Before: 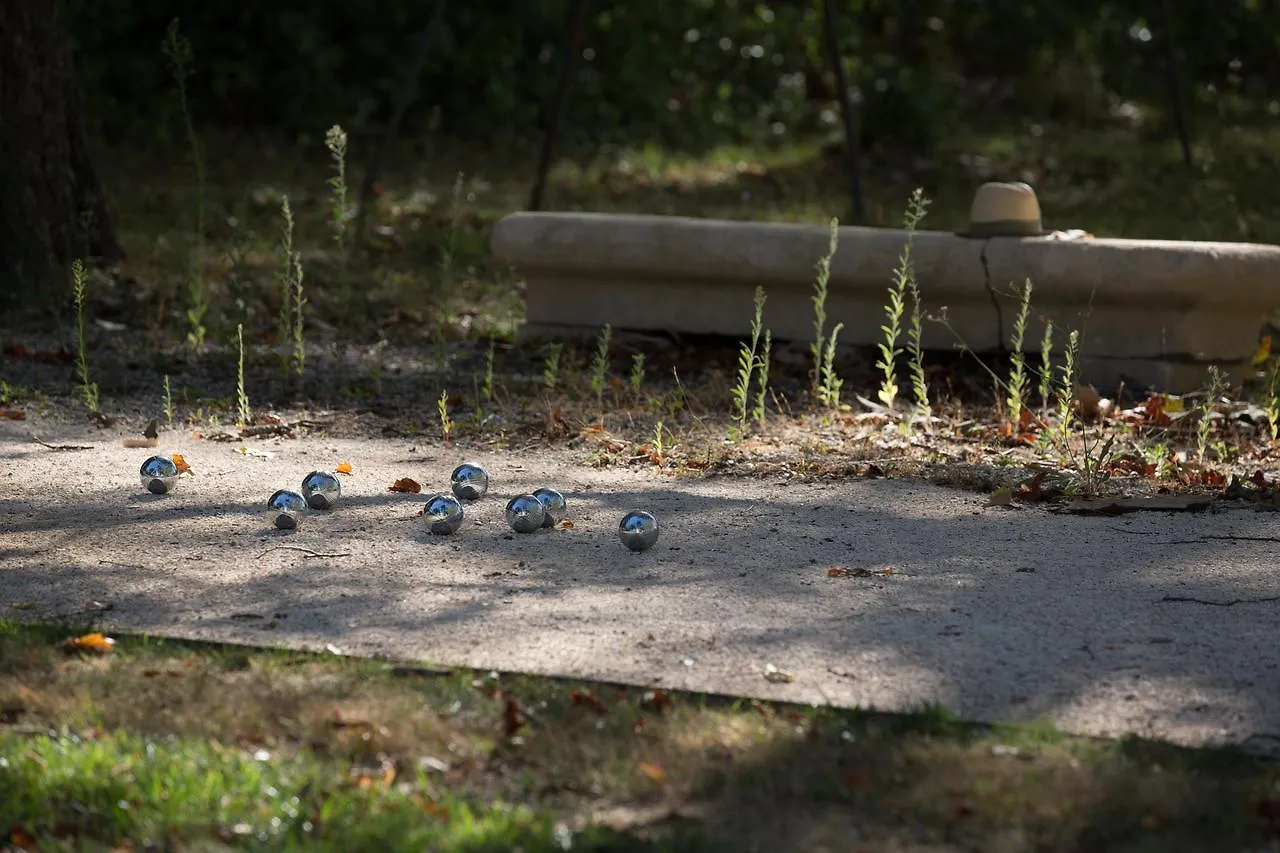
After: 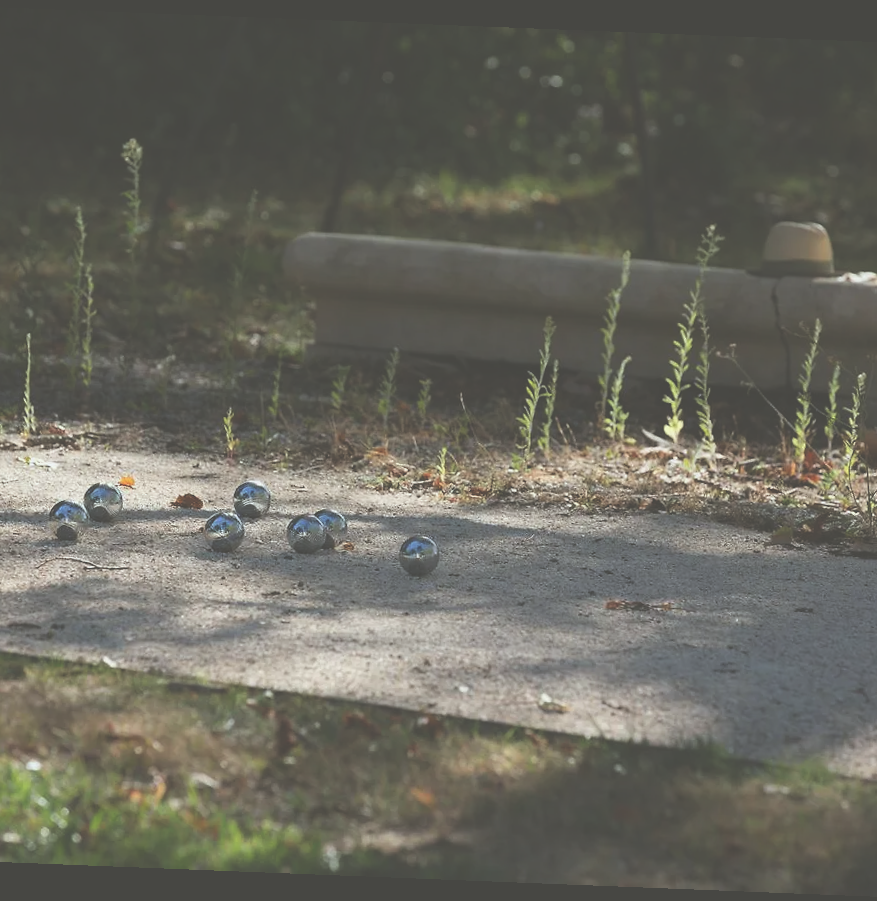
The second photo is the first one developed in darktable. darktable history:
color balance: lift [1.004, 1.002, 1.002, 0.998], gamma [1, 1.007, 1.002, 0.993], gain [1, 0.977, 1.013, 1.023], contrast -3.64%
exposure: black level correction -0.062, exposure -0.05 EV, compensate highlight preservation false
crop and rotate: left 17.732%, right 15.423%
rotate and perspective: rotation 2.27°, automatic cropping off
